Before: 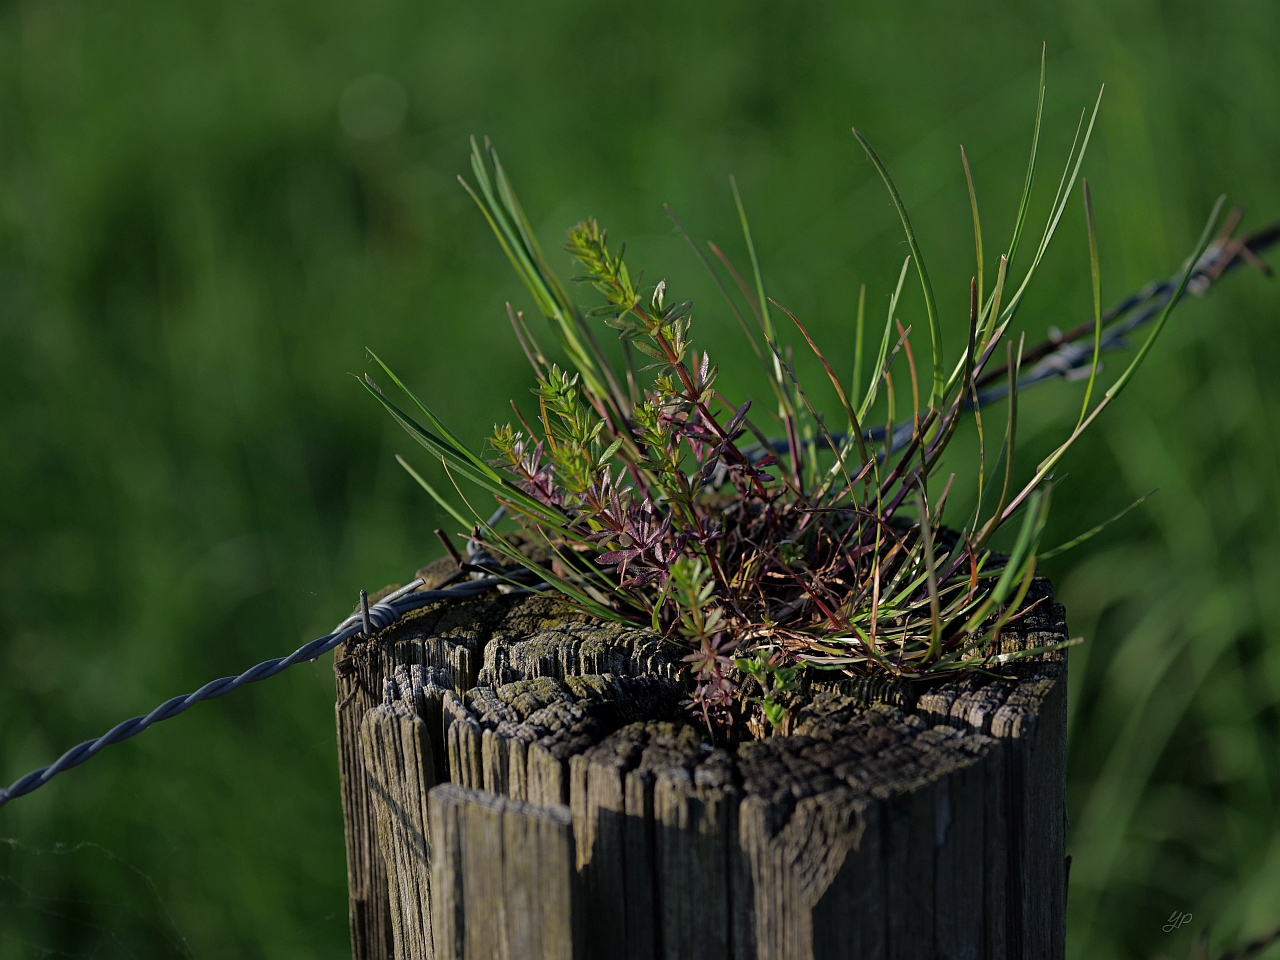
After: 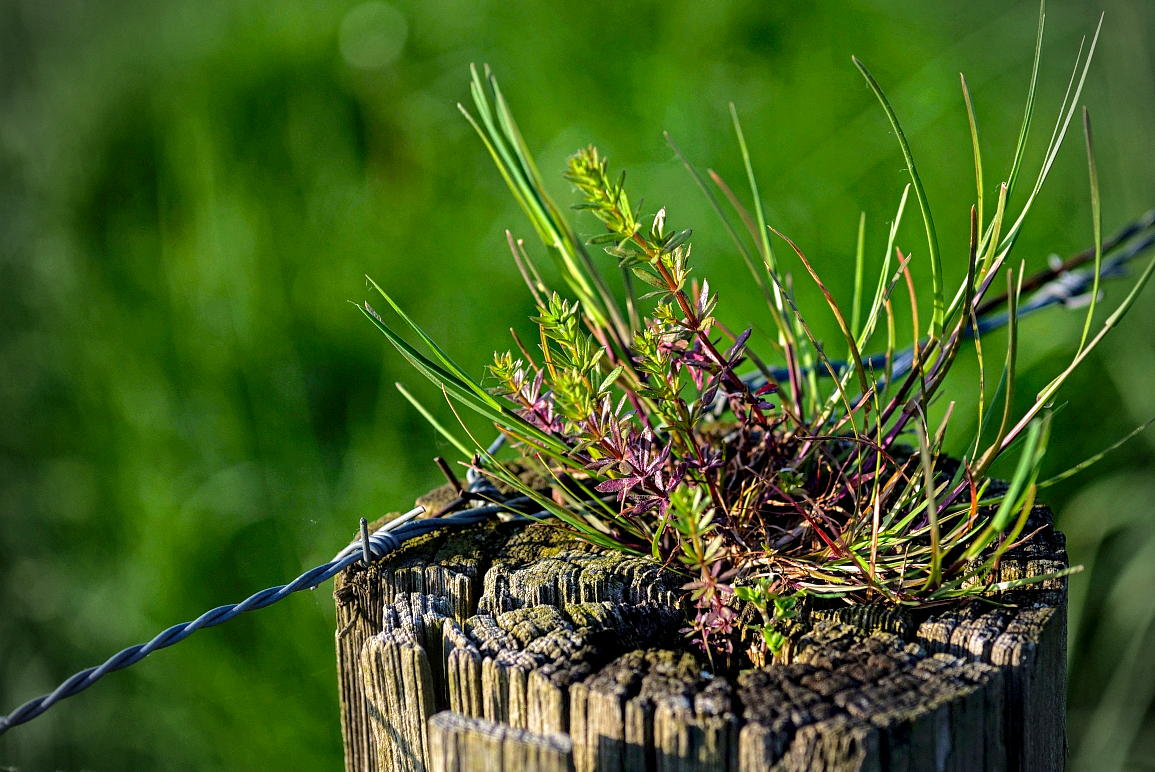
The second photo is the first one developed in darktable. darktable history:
local contrast: detail 150%
velvia: on, module defaults
shadows and highlights: shadows 29.6, highlights -30.37, low approximation 0.01, soften with gaussian
tone equalizer: mask exposure compensation -0.492 EV
color balance rgb: perceptual saturation grading › global saturation 20.582%, perceptual saturation grading › highlights -19.766%, perceptual saturation grading › shadows 29.76%, global vibrance 20%
exposure: black level correction 0, exposure 1.103 EV, compensate highlight preservation false
crop: top 7.532%, right 9.747%, bottom 11.969%
vignetting: fall-off radius 32.45%, unbound false
